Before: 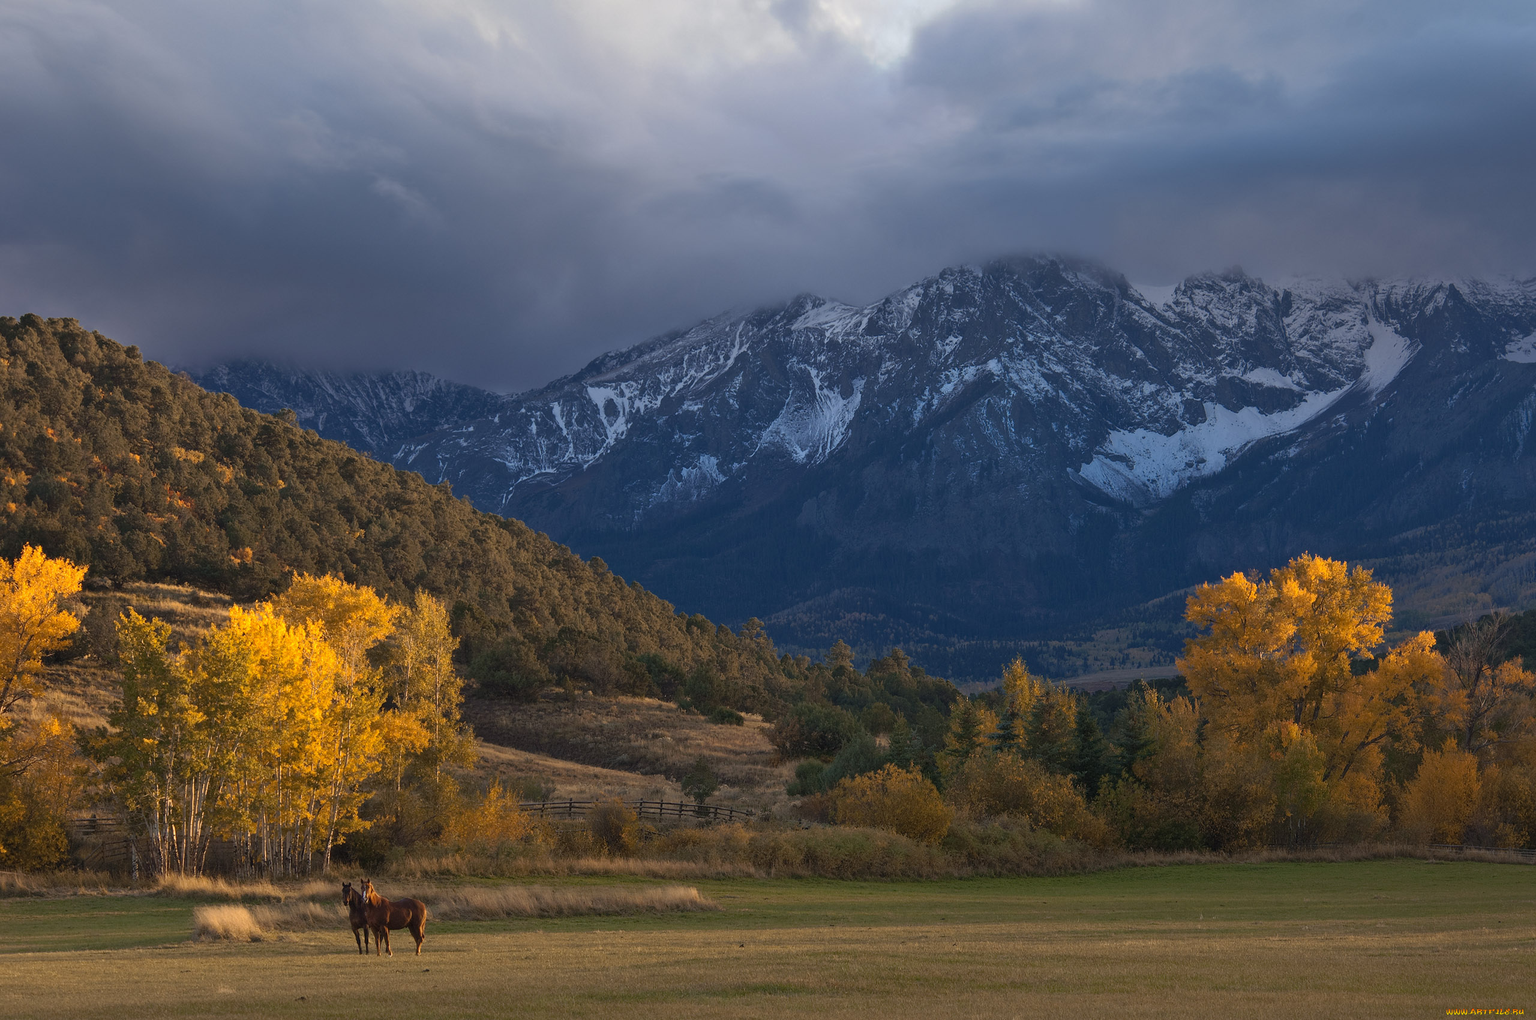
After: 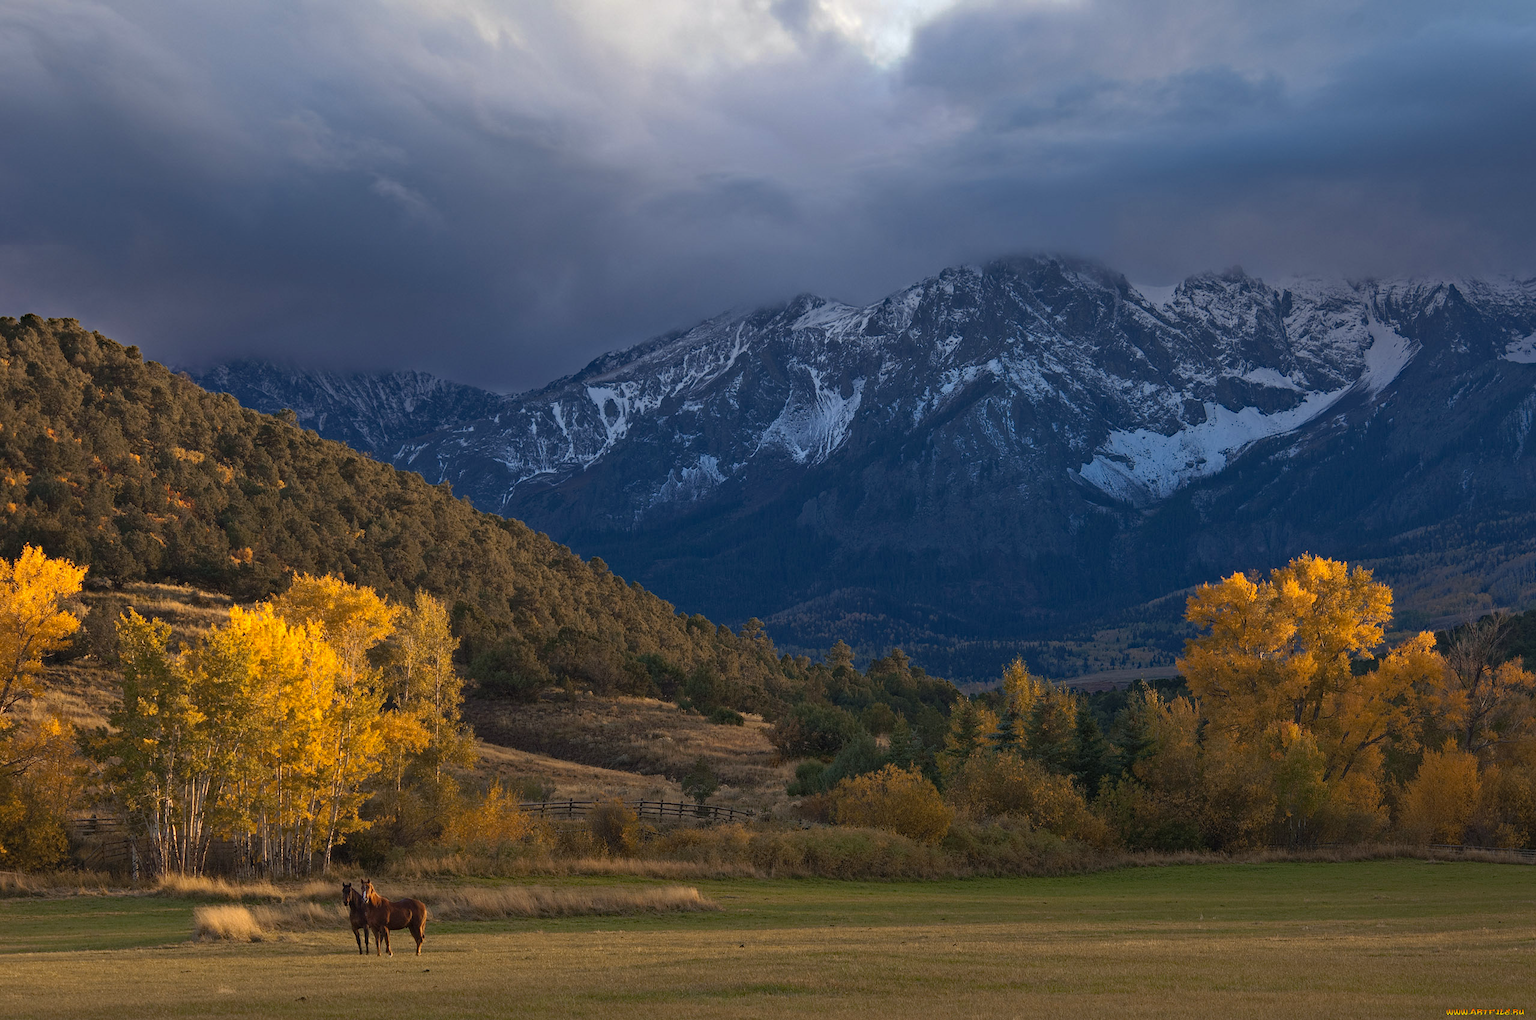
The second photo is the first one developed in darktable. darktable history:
haze removal: strength 0.3, distance 0.253, compatibility mode true, adaptive false
